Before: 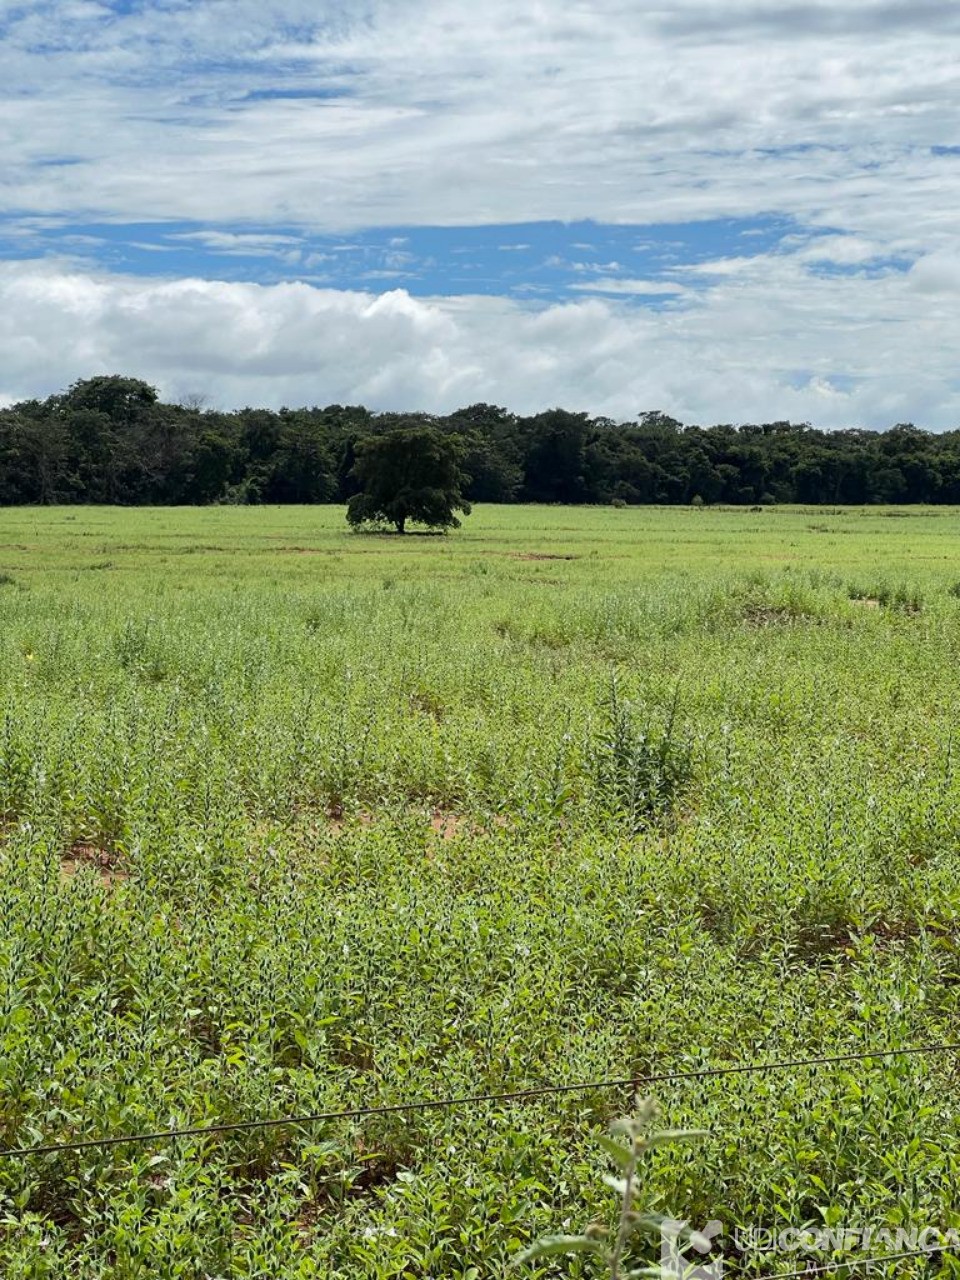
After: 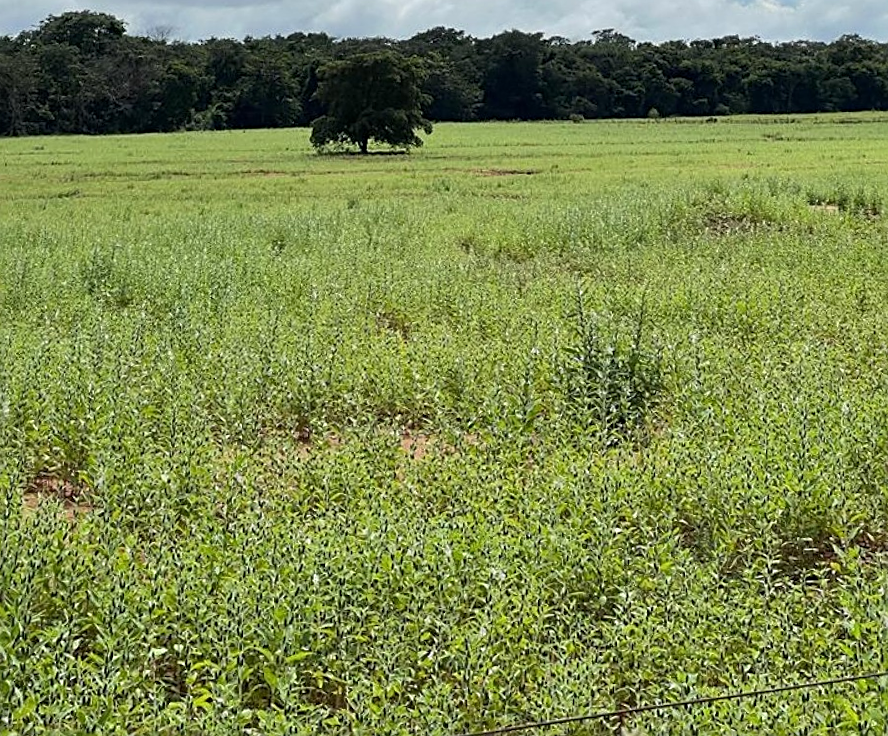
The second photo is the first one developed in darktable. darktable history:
rotate and perspective: rotation -1.68°, lens shift (vertical) -0.146, crop left 0.049, crop right 0.912, crop top 0.032, crop bottom 0.96
sharpen: on, module defaults
crop and rotate: top 25.357%, bottom 13.942%
